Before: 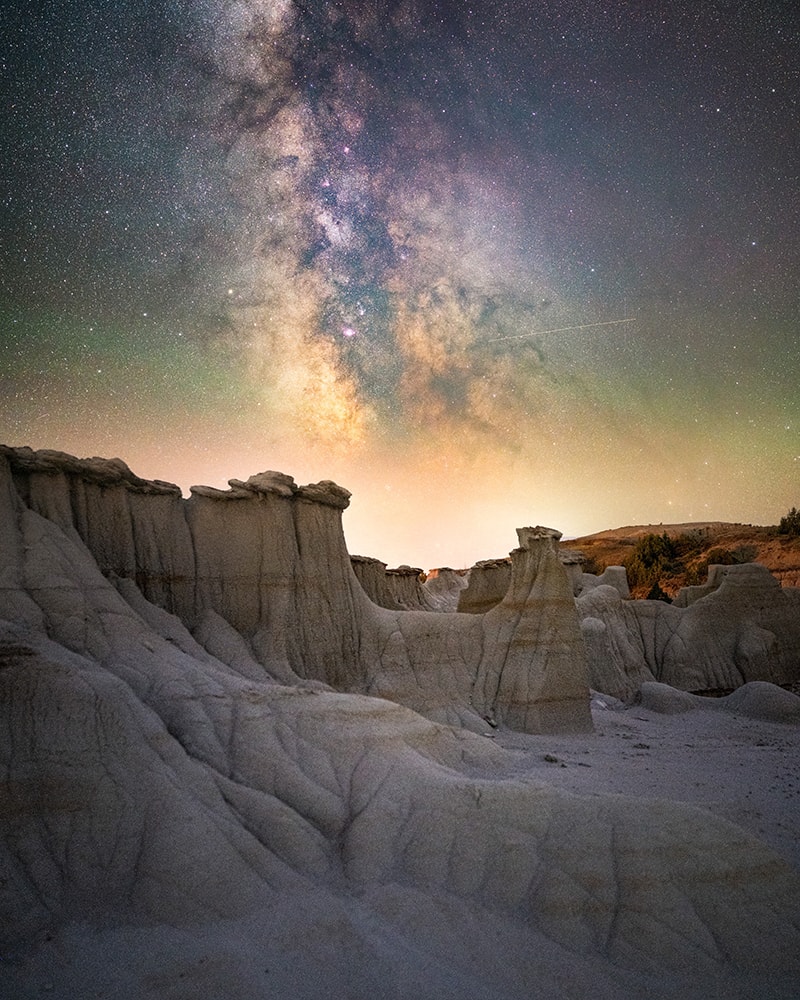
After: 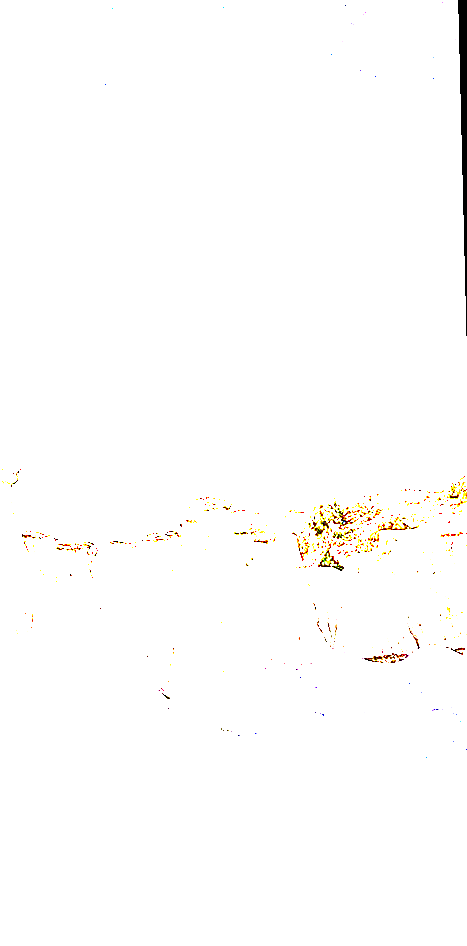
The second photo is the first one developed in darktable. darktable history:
vignetting: fall-off radius 45%, brightness -0.33
exposure: exposure 8 EV, compensate highlight preservation false
crop: left 41.402%
contrast brightness saturation: brightness -1, saturation 1
rotate and perspective: rotation -1.42°, crop left 0.016, crop right 0.984, crop top 0.035, crop bottom 0.965
color balance rgb: linear chroma grading › shadows 10%, linear chroma grading › highlights 10%, linear chroma grading › global chroma 15%, linear chroma grading › mid-tones 15%, perceptual saturation grading › global saturation 40%, perceptual saturation grading › highlights -25%, perceptual saturation grading › mid-tones 35%, perceptual saturation grading › shadows 35%, perceptual brilliance grading › global brilliance 11.29%, global vibrance 11.29%
sharpen: on, module defaults
